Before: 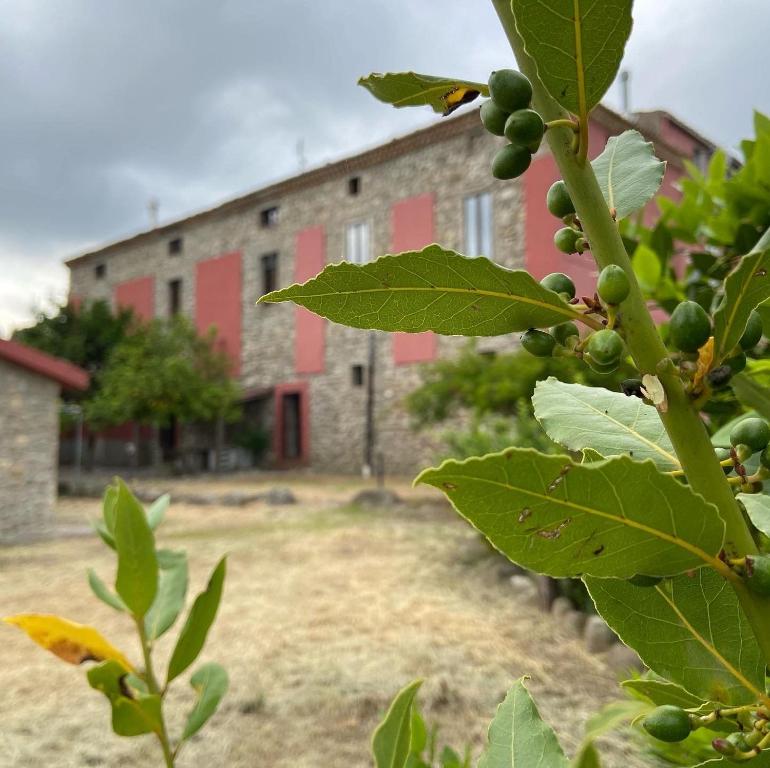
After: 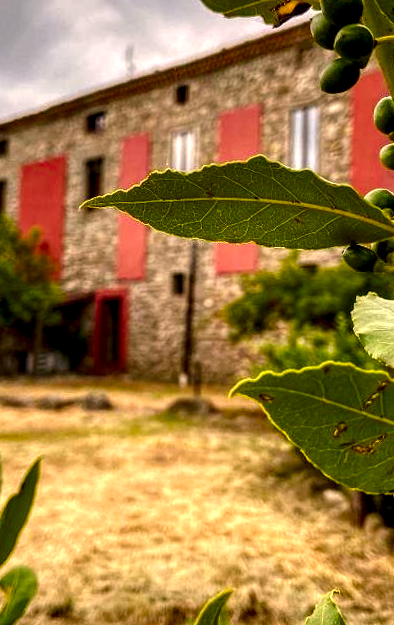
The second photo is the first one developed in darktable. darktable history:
rotate and perspective: rotation 2.17°, automatic cropping off
local contrast: highlights 19%, detail 186%
crop and rotate: angle 0.02°, left 24.353%, top 13.219%, right 26.156%, bottom 8.224%
white balance: red 1.127, blue 0.943
color balance rgb: perceptual saturation grading › global saturation 20%, perceptual saturation grading › highlights -25%, perceptual saturation grading › shadows 25%, global vibrance 50%
contrast brightness saturation: contrast 0.07, brightness -0.14, saturation 0.11
